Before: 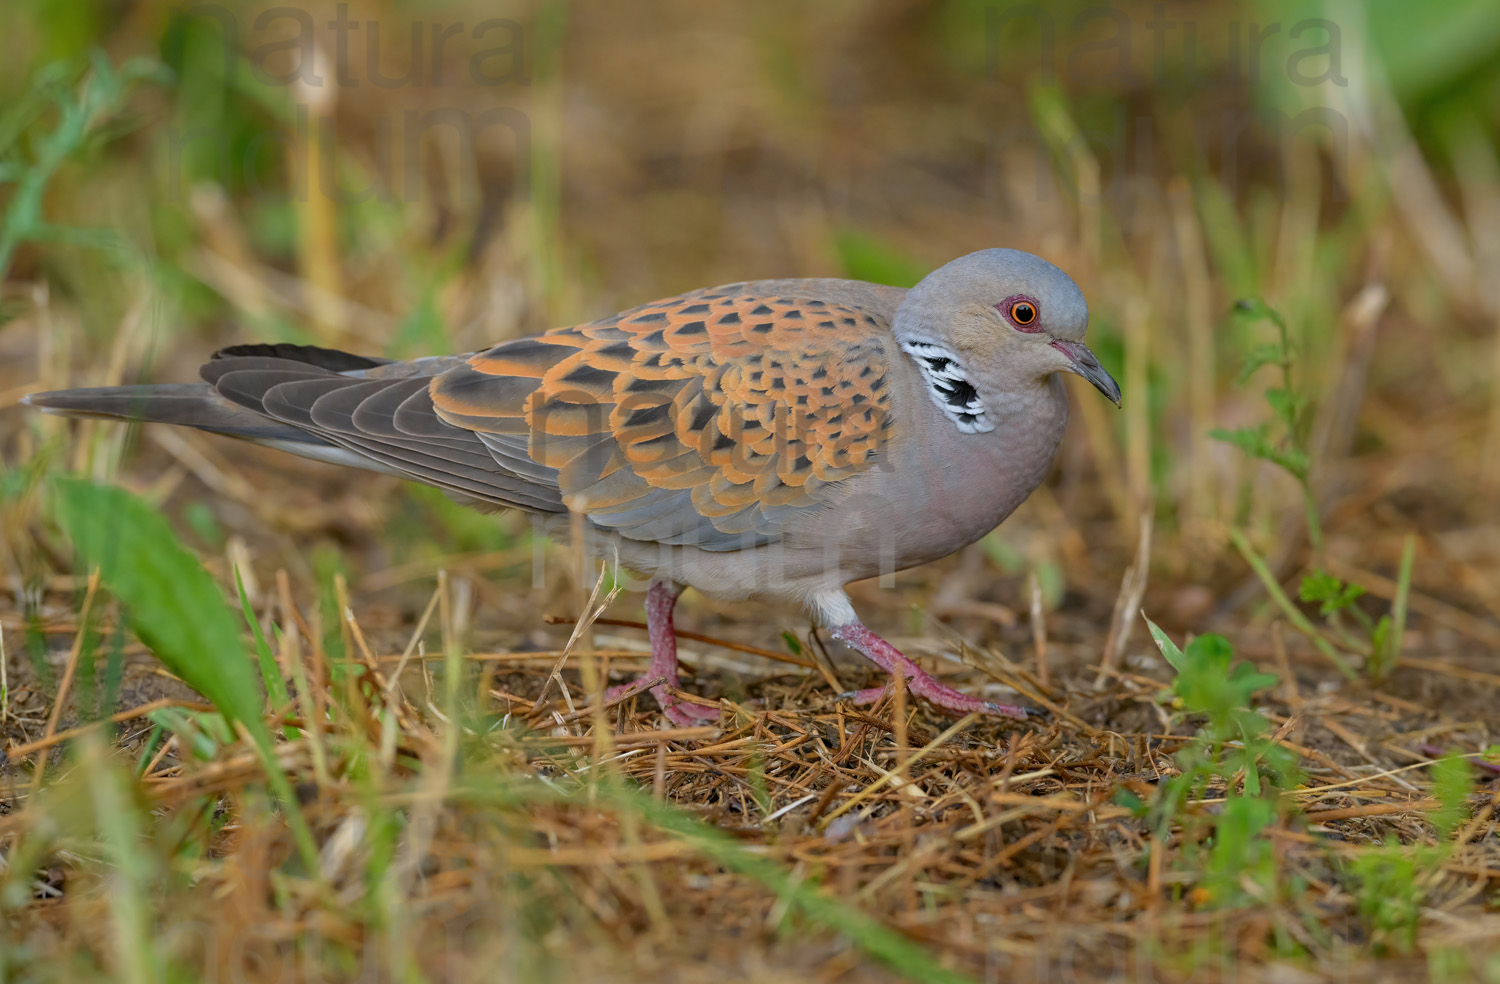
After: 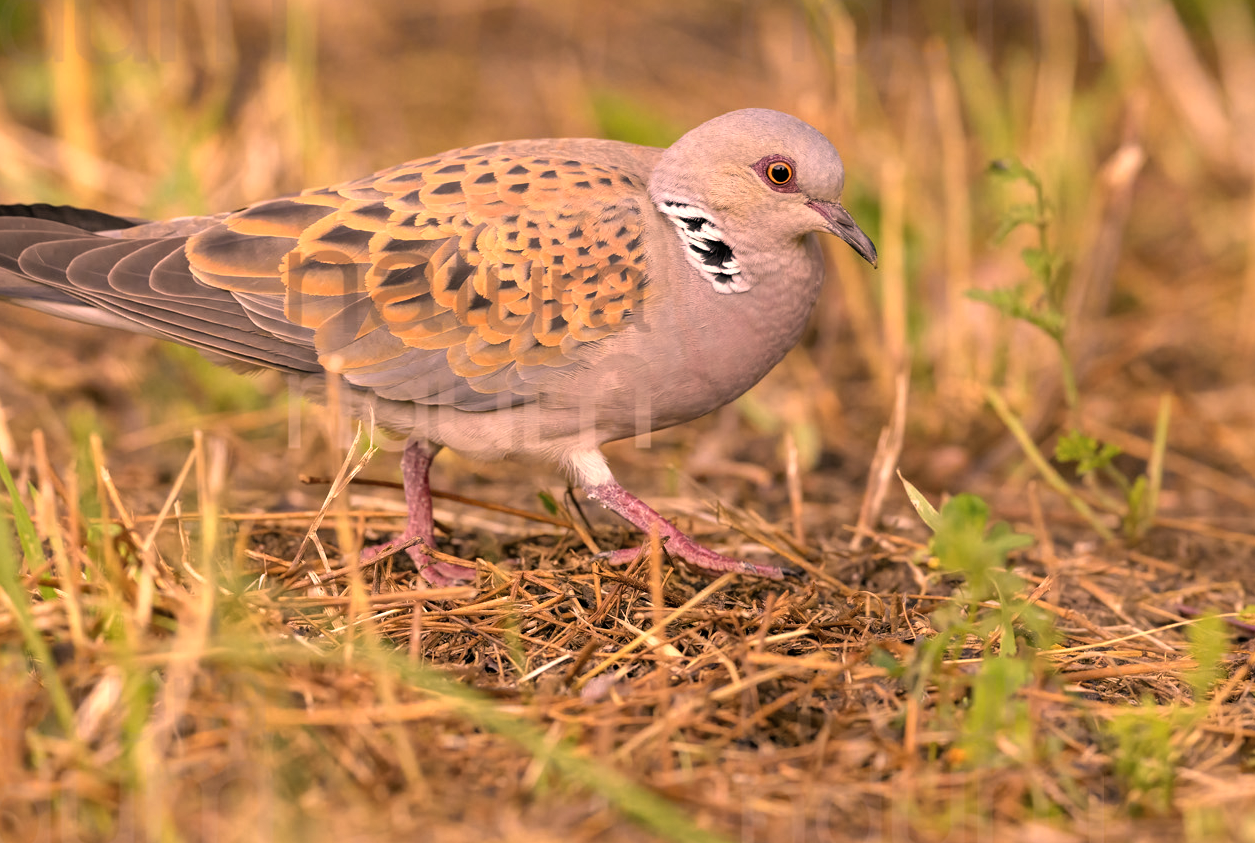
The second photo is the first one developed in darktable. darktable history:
crop: left 16.282%, top 14.27%
color correction: highlights a* 39.98, highlights b* 39.67, saturation 0.691
shadows and highlights: low approximation 0.01, soften with gaussian
tone equalizer: -8 EV -1.08 EV, -7 EV -1.03 EV, -6 EV -0.873 EV, -5 EV -0.585 EV, -3 EV 0.553 EV, -2 EV 0.886 EV, -1 EV 0.999 EV, +0 EV 1.08 EV
